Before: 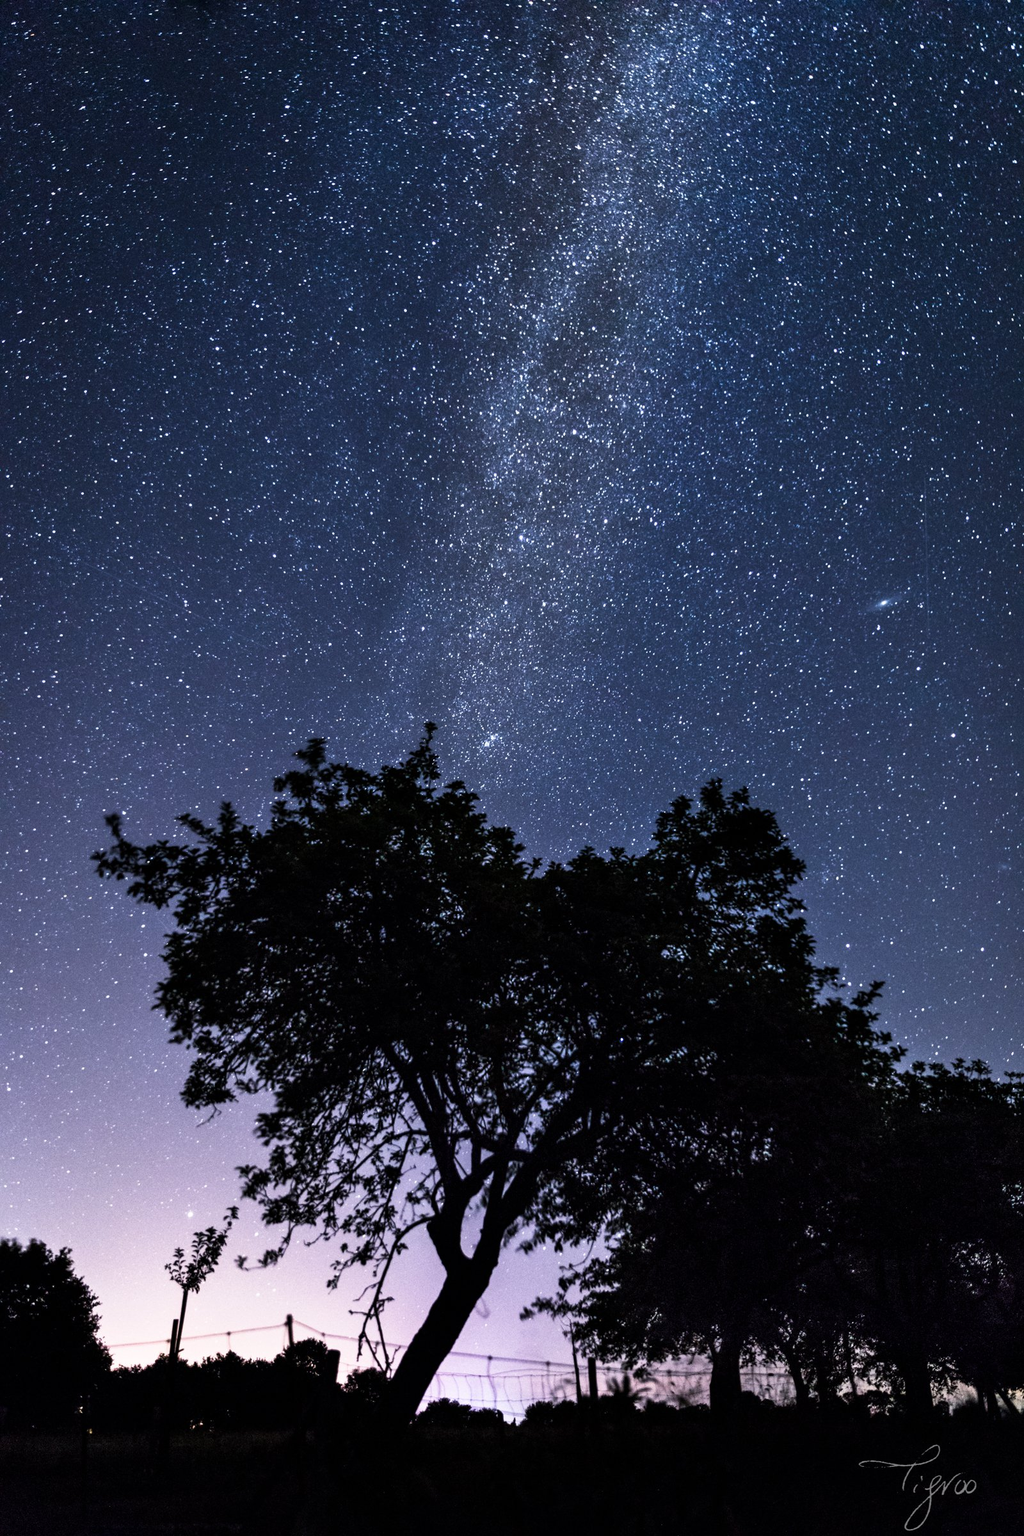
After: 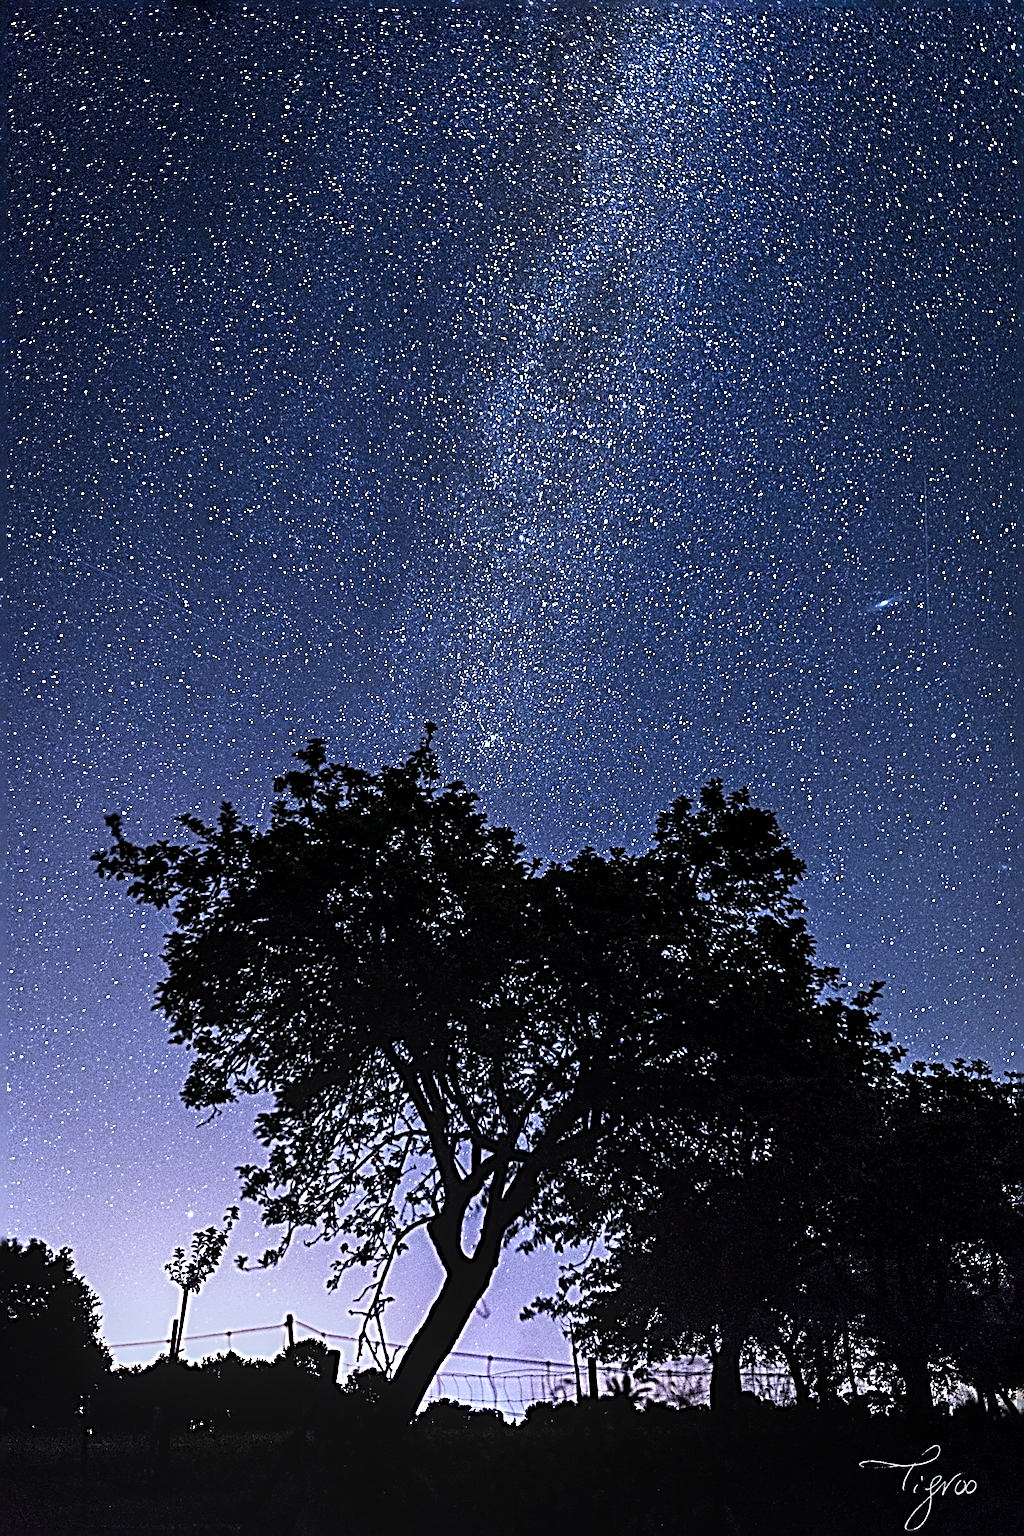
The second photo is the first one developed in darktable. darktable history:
local contrast: on, module defaults
white balance: red 0.931, blue 1.11
sharpen: radius 4.001, amount 2
